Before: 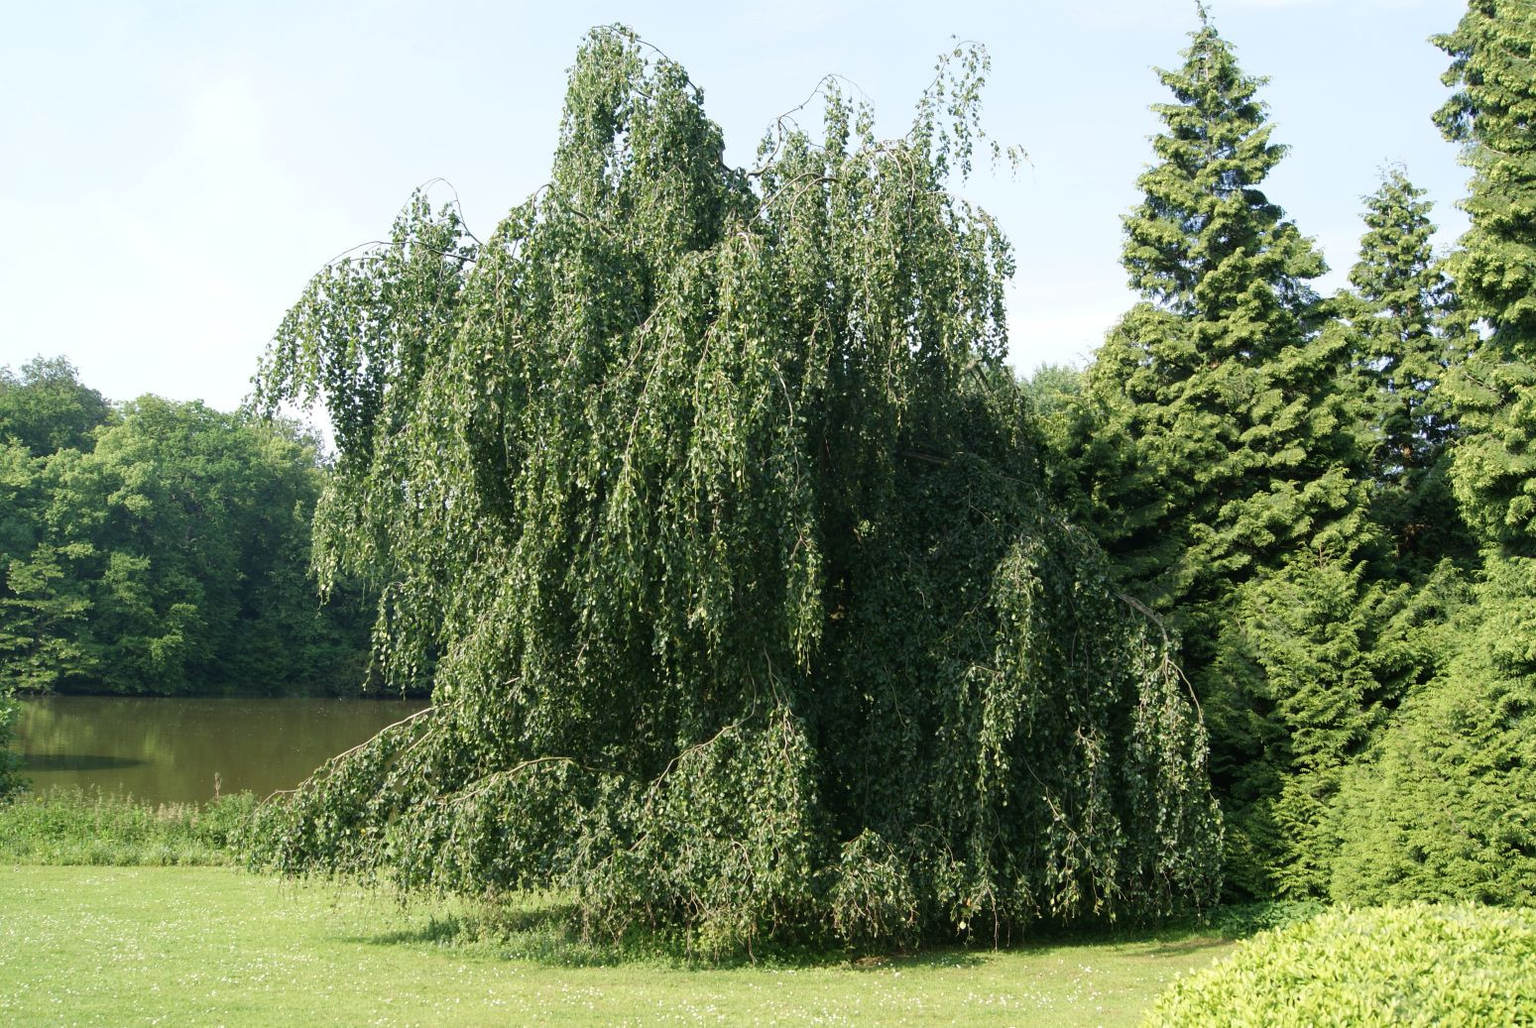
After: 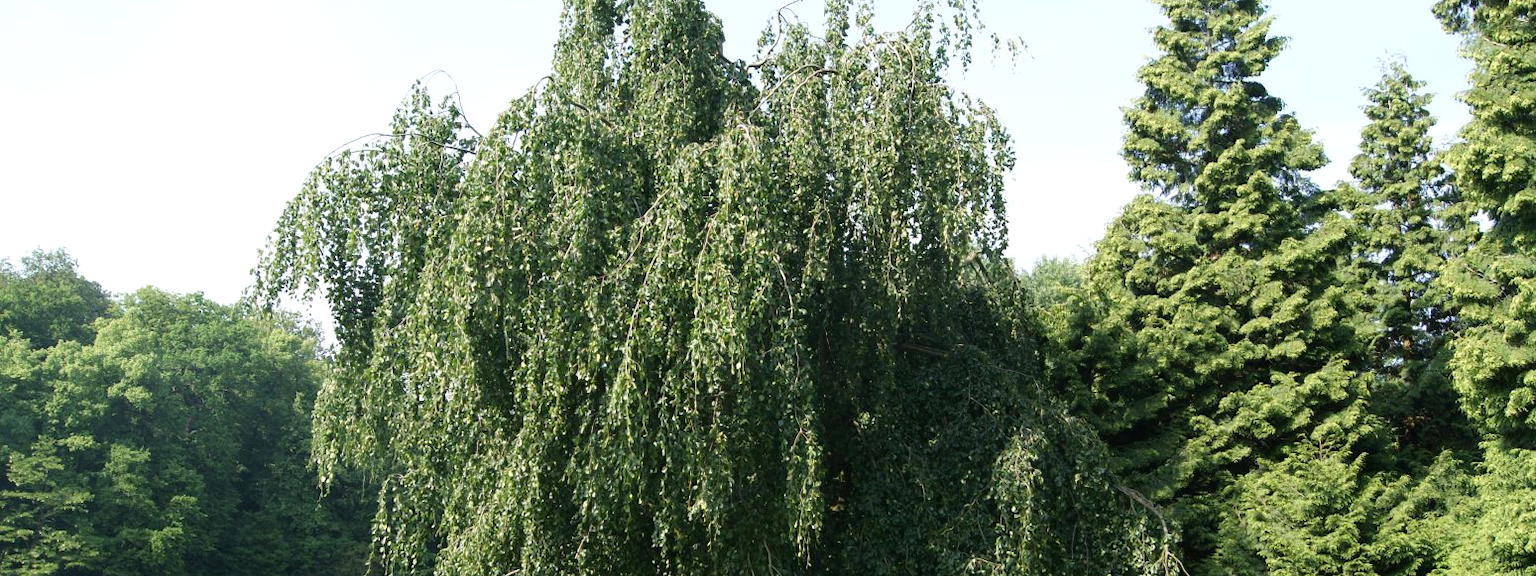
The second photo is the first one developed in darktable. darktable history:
crop and rotate: top 10.605%, bottom 33.274%
shadows and highlights: shadows -12.5, white point adjustment 4, highlights 28.33
